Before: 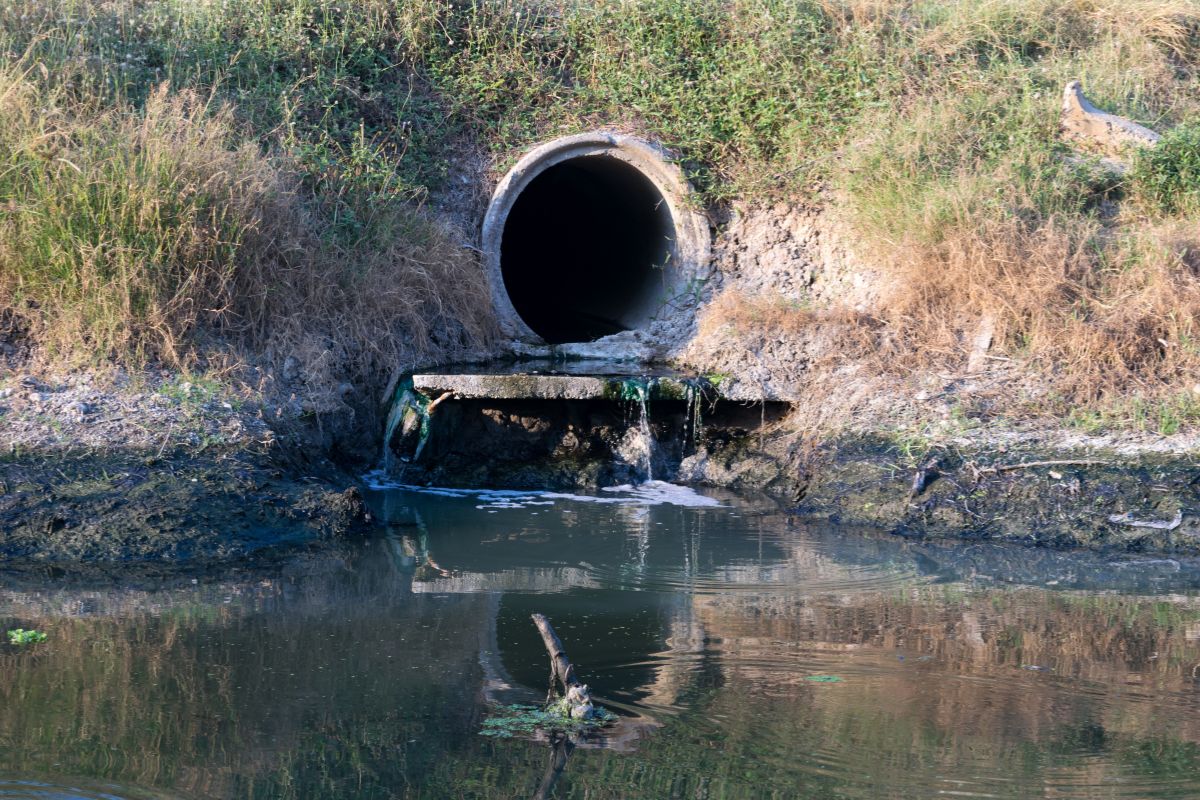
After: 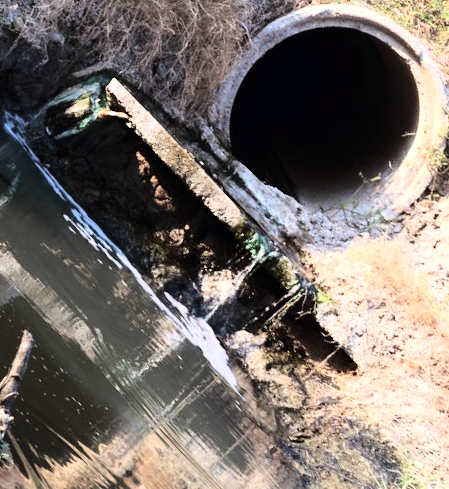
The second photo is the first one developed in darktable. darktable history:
color balance rgb: shadows lift › luminance -20.026%, power › luminance 9.941%, power › chroma 2.816%, power › hue 57.8°, perceptual saturation grading › global saturation -32.229%, perceptual brilliance grading › highlights 7.049%, perceptual brilliance grading › mid-tones 17.647%, perceptual brilliance grading › shadows -5.534%
base curve: curves: ch0 [(0, 0) (0.028, 0.03) (0.121, 0.232) (0.46, 0.748) (0.859, 0.968) (1, 1)]
crop and rotate: angle -45.75°, top 16.395%, right 0.899%, bottom 11.708%
